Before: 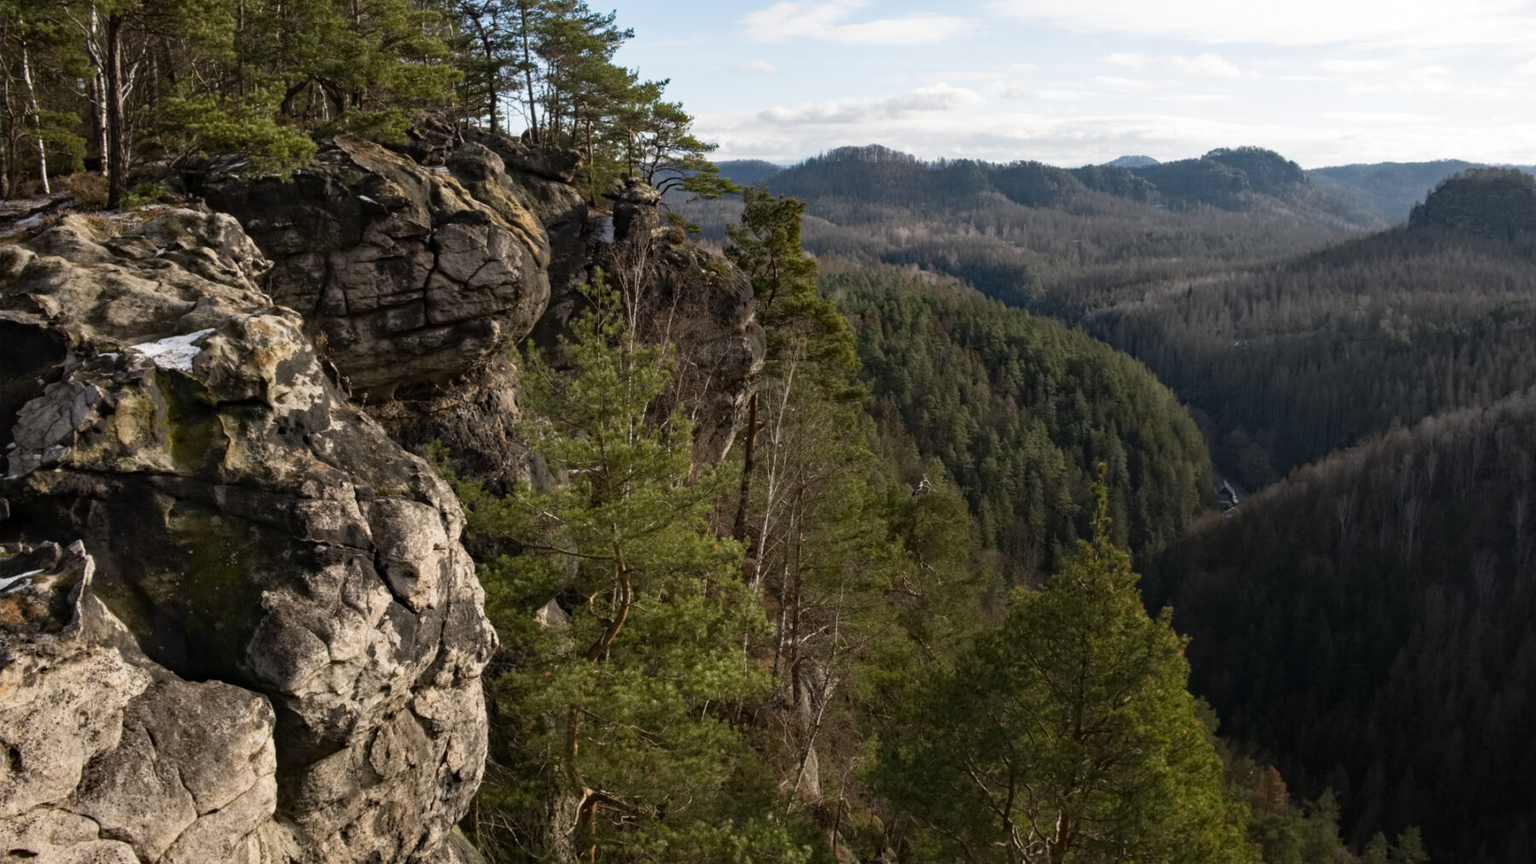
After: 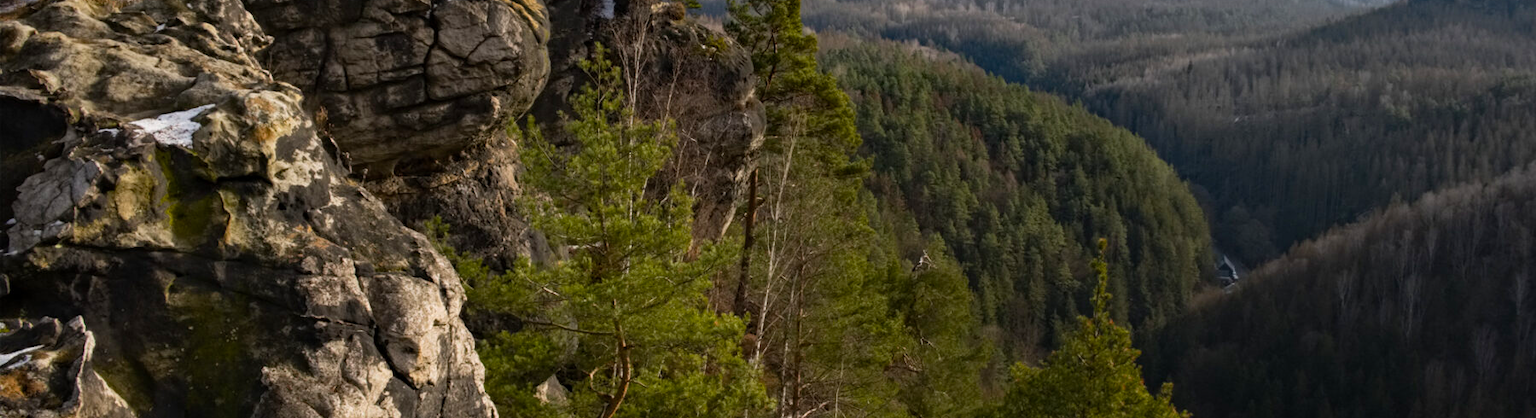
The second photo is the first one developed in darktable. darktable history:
crop and rotate: top 26.056%, bottom 25.543%
color balance rgb: perceptual saturation grading › global saturation 30%, global vibrance 10%
